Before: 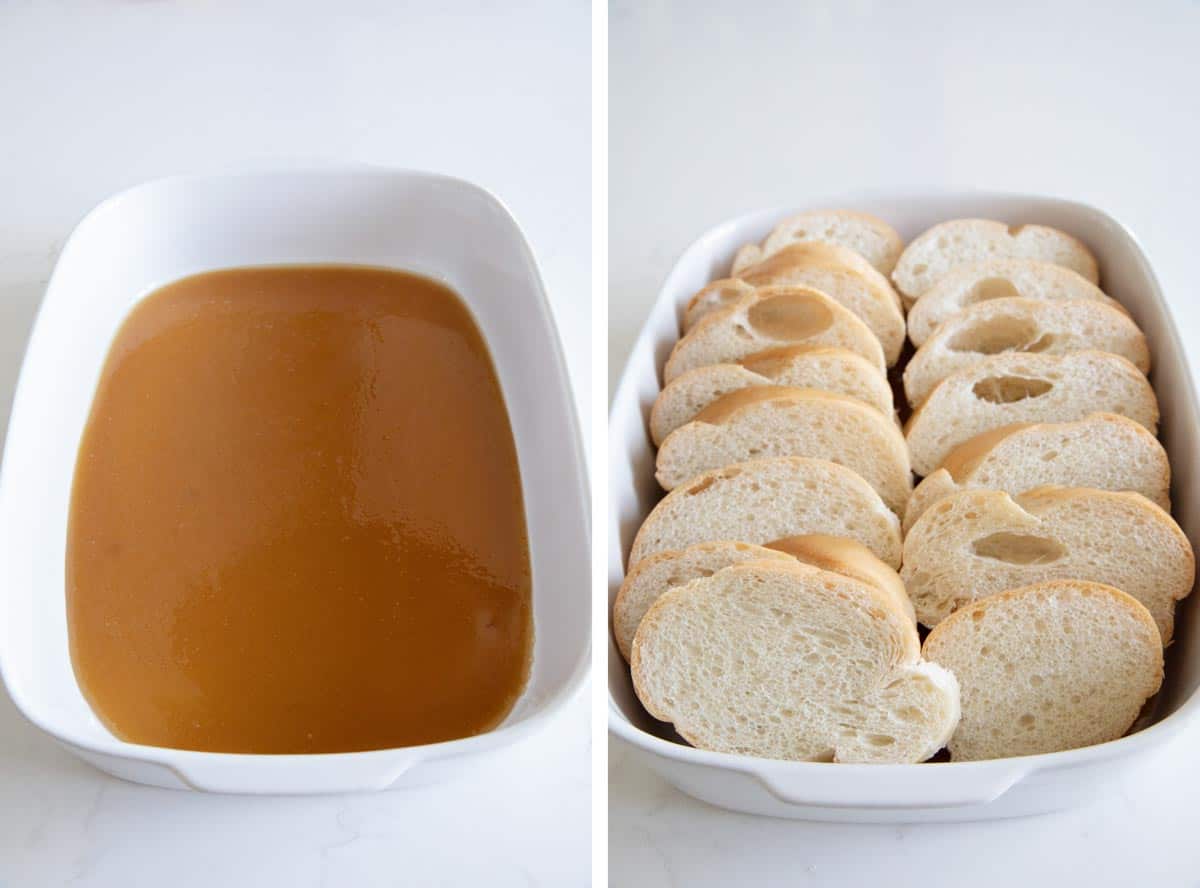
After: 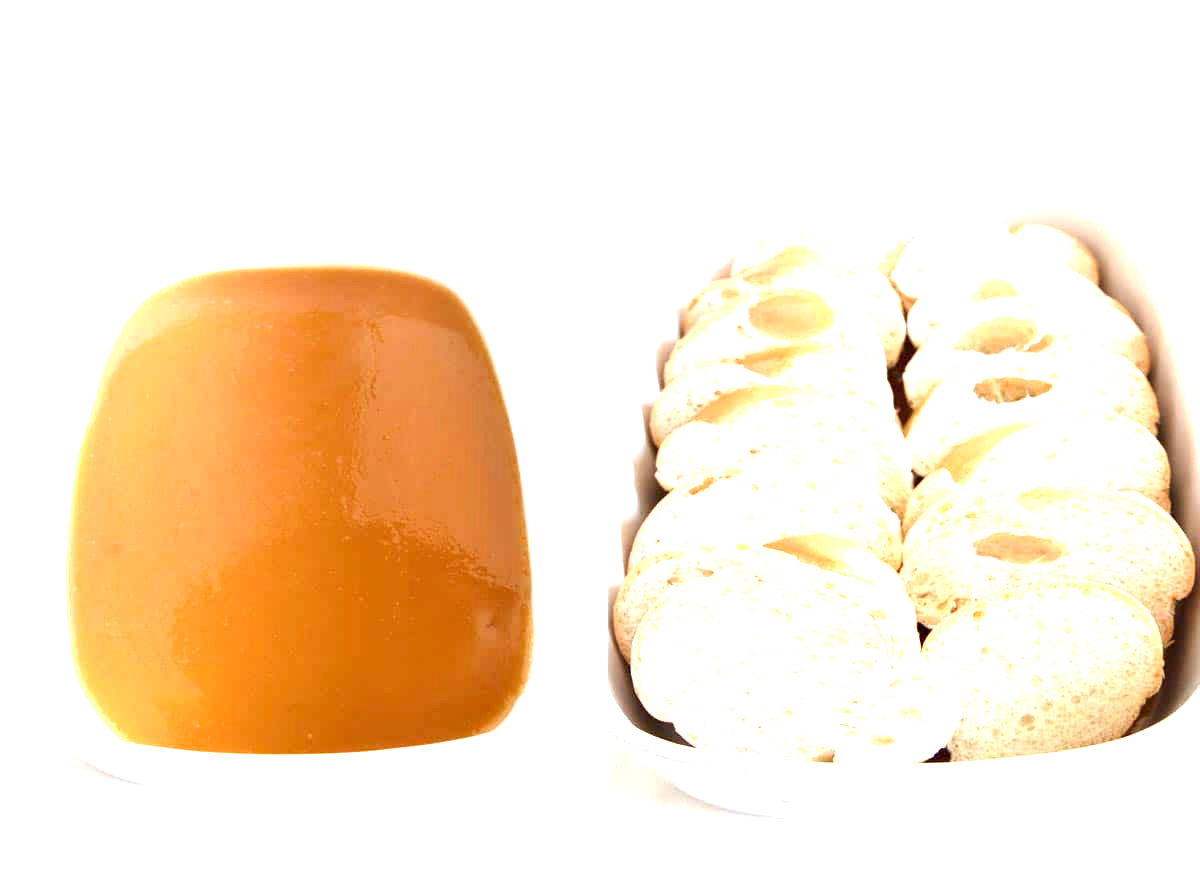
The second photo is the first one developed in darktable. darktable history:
exposure: black level correction 0.001, exposure 1.655 EV, compensate highlight preservation false
